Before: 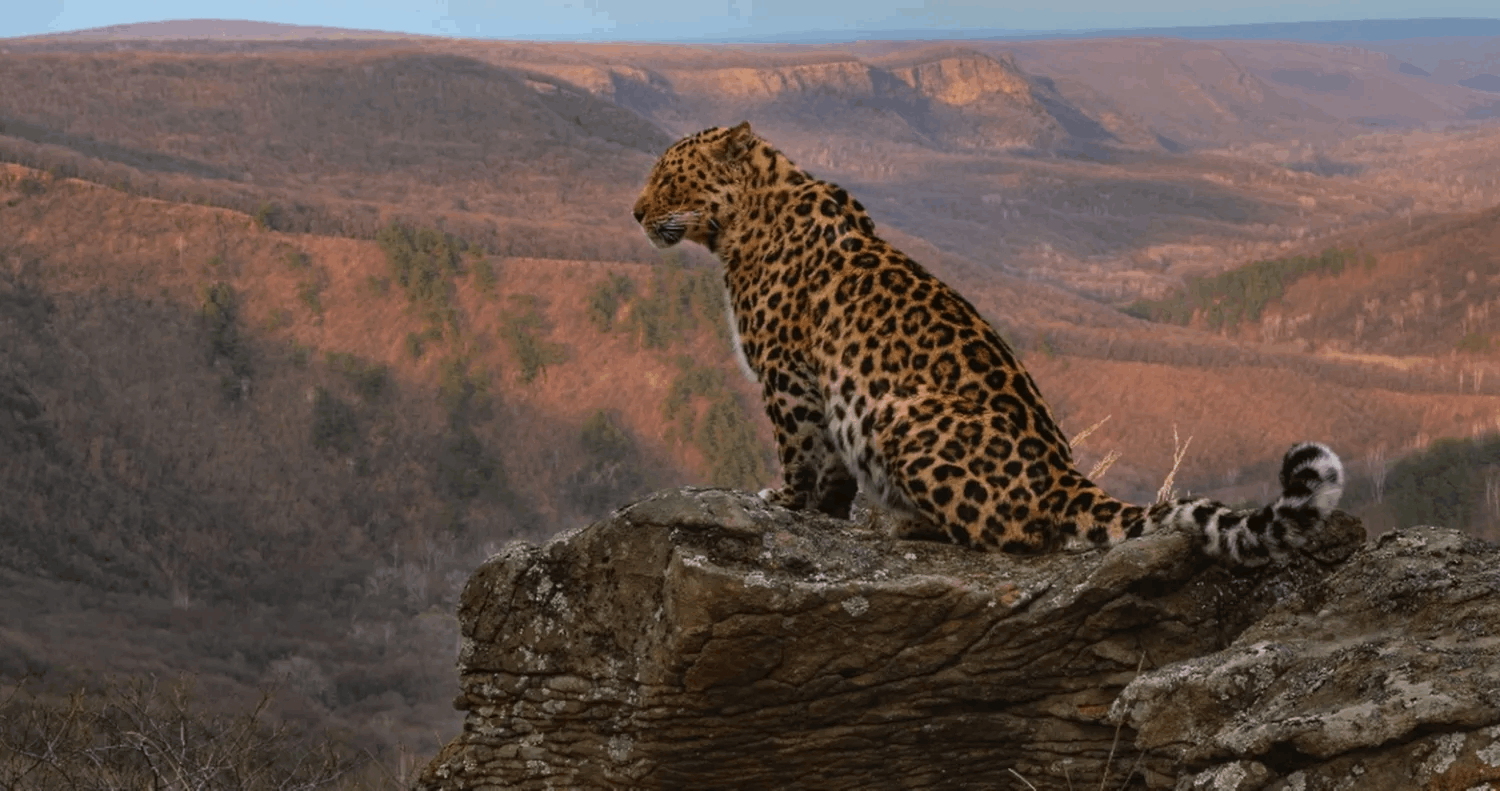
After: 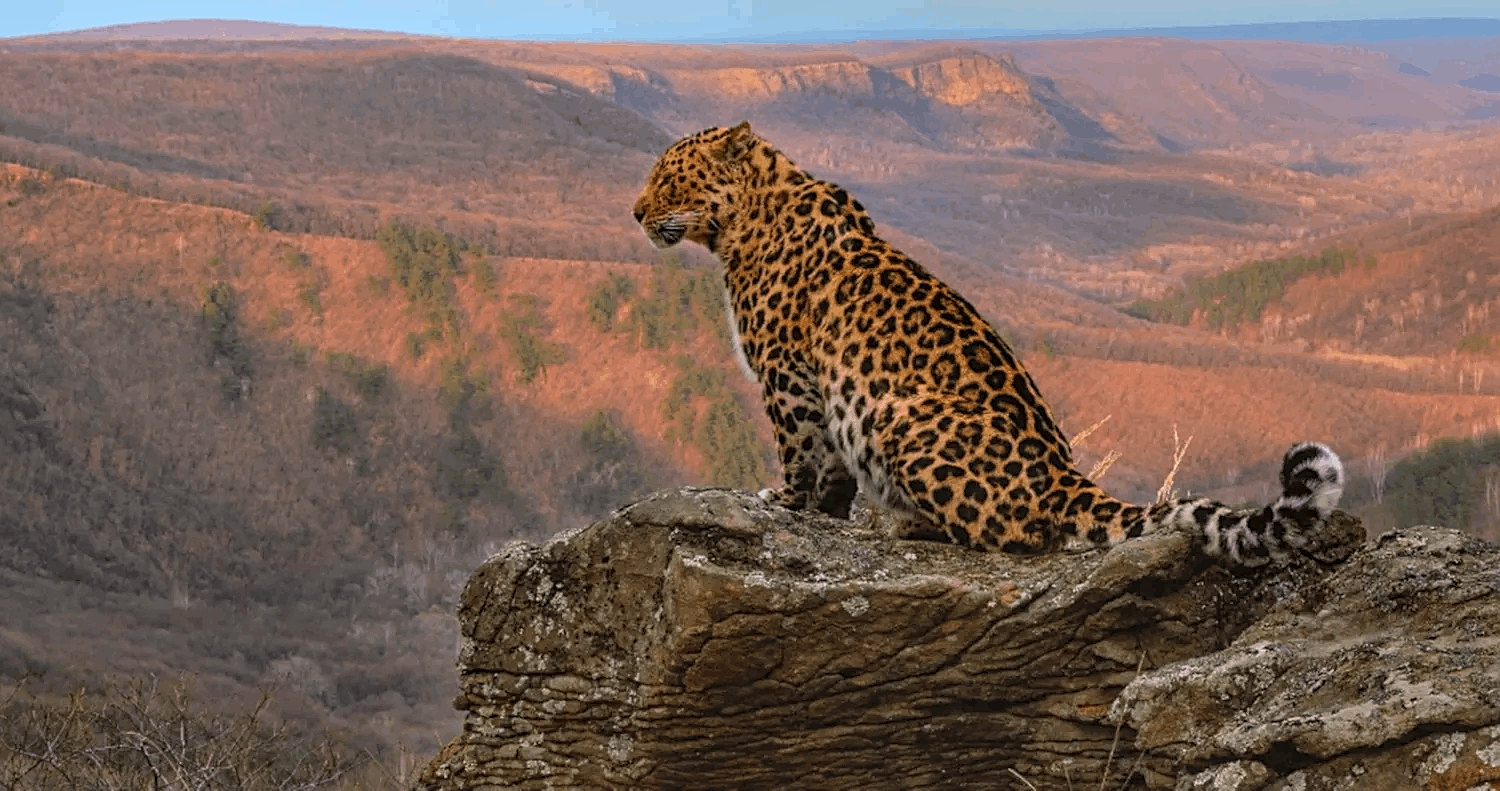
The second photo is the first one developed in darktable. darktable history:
contrast brightness saturation: contrast 0.07, brightness 0.18, saturation 0.4
exposure: exposure -0.21 EV, compensate highlight preservation false
local contrast: on, module defaults
sharpen: on, module defaults
